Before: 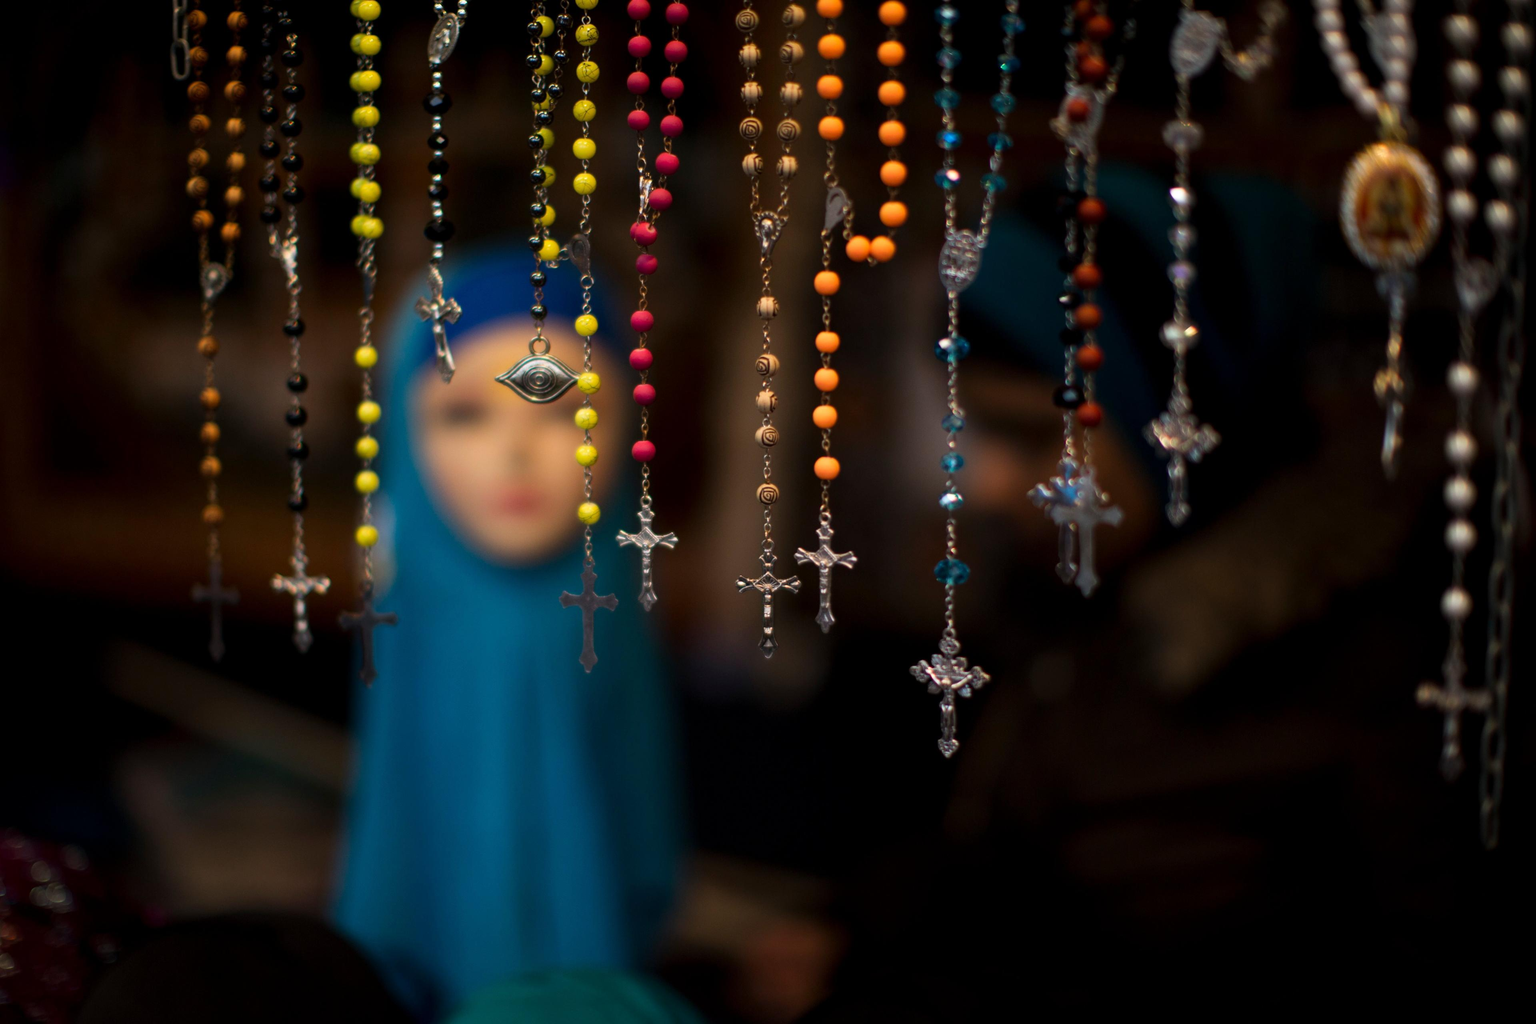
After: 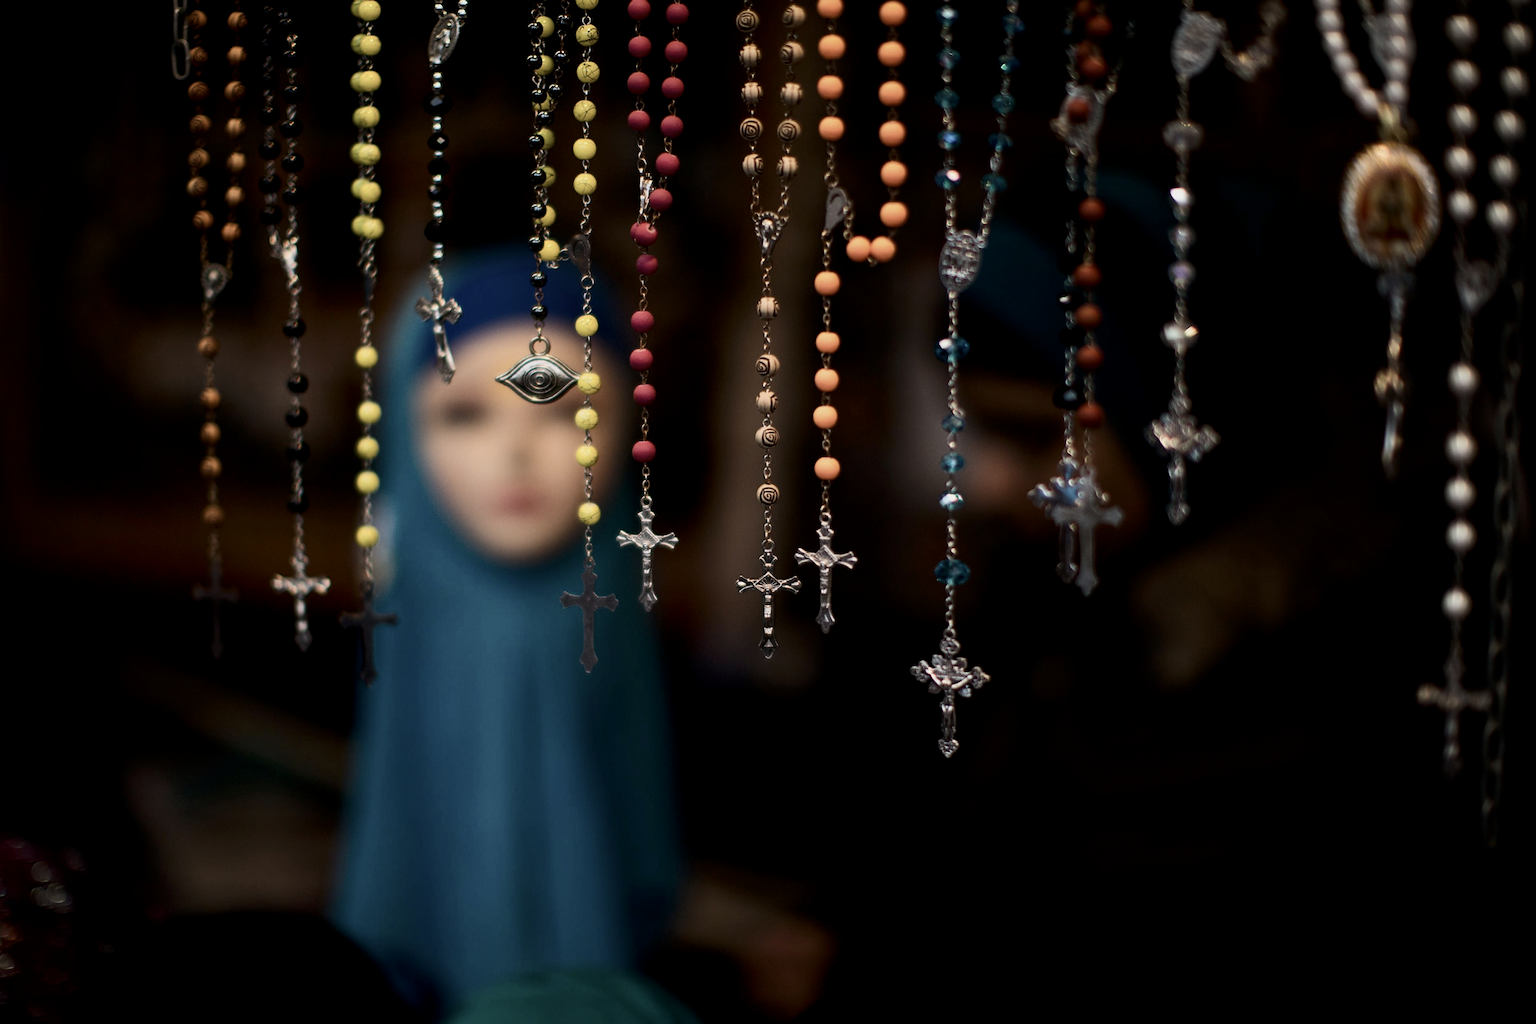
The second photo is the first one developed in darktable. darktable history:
contrast brightness saturation: contrast 0.255, saturation -0.314
local contrast: highlights 104%, shadows 102%, detail 120%, midtone range 0.2
sharpen: on, module defaults
filmic rgb: middle gray luminance 18.27%, black relative exposure -10.49 EV, white relative exposure 3.41 EV, target black luminance 0%, hardness 6.01, latitude 98.61%, contrast 0.849, shadows ↔ highlights balance 0.41%
